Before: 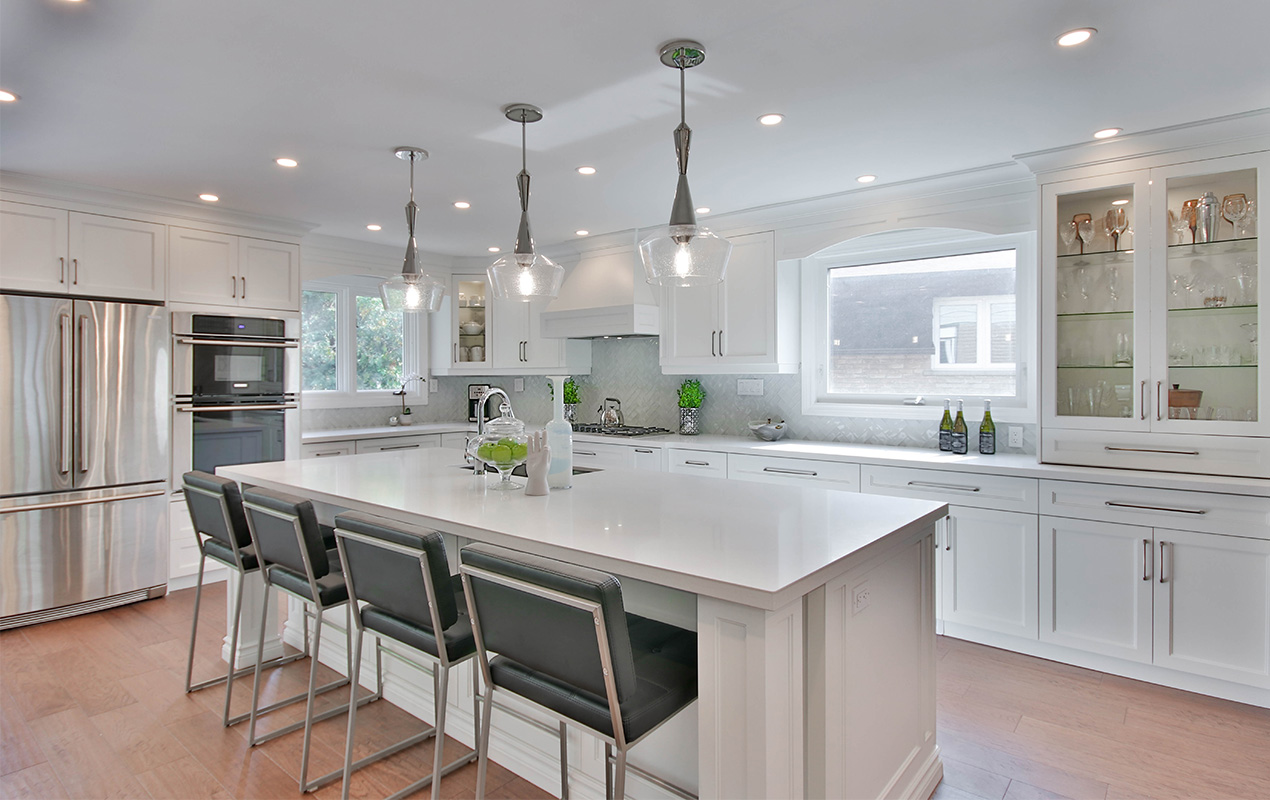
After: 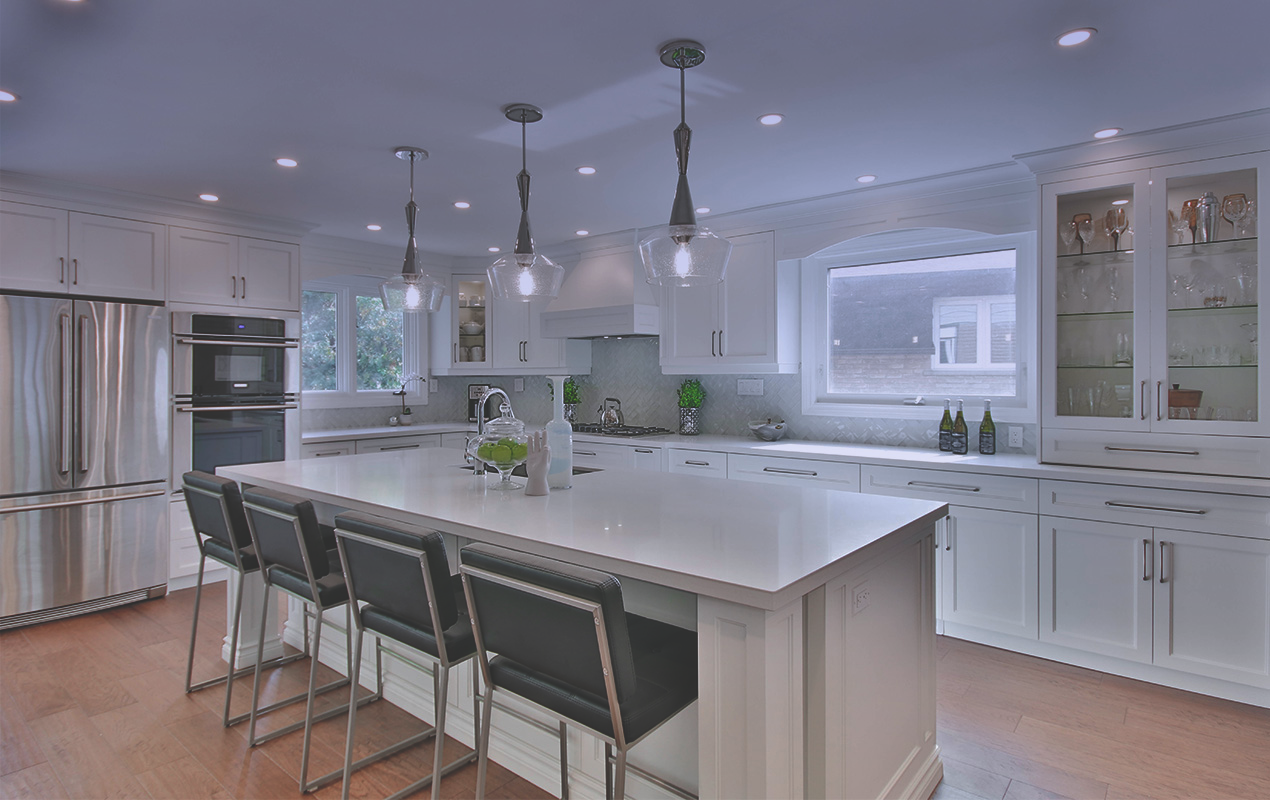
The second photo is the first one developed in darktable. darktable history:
rgb curve: curves: ch0 [(0, 0.186) (0.314, 0.284) (0.775, 0.708) (1, 1)], compensate middle gray true, preserve colors none
graduated density: hue 238.83°, saturation 50%
